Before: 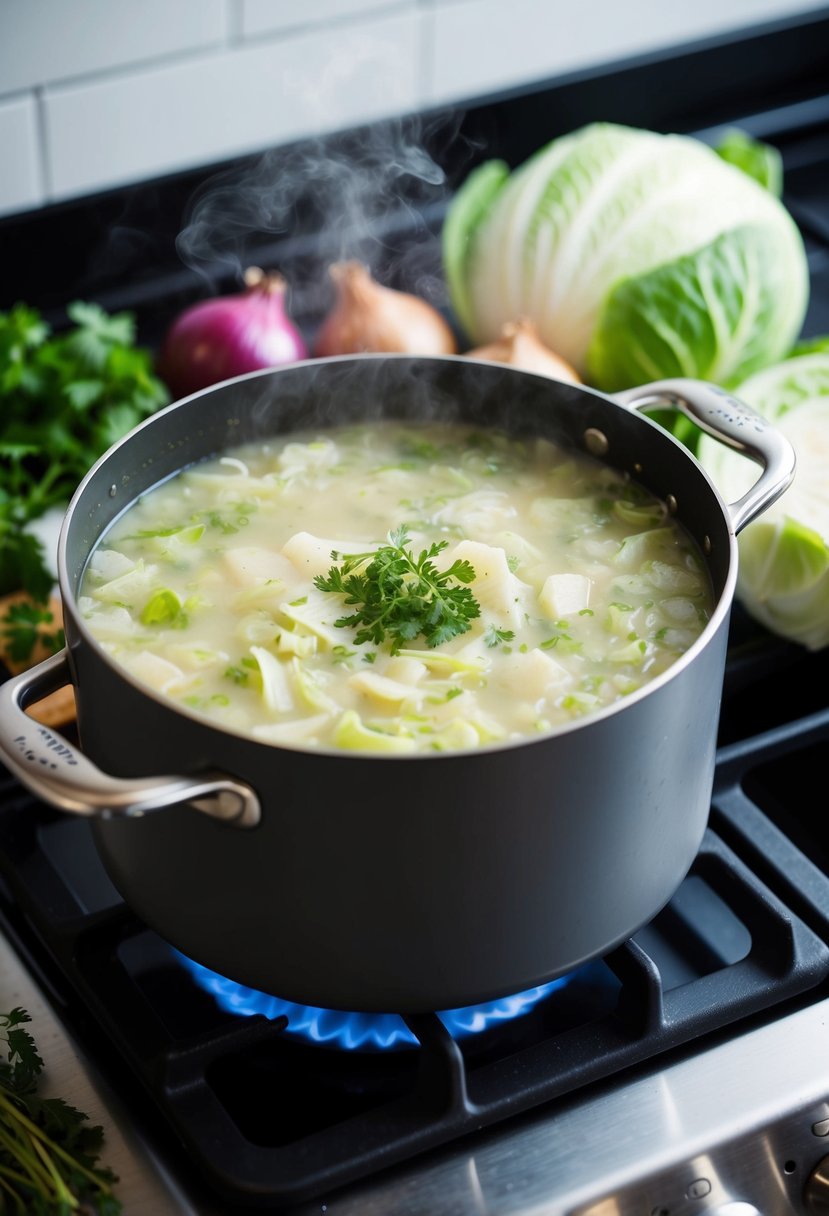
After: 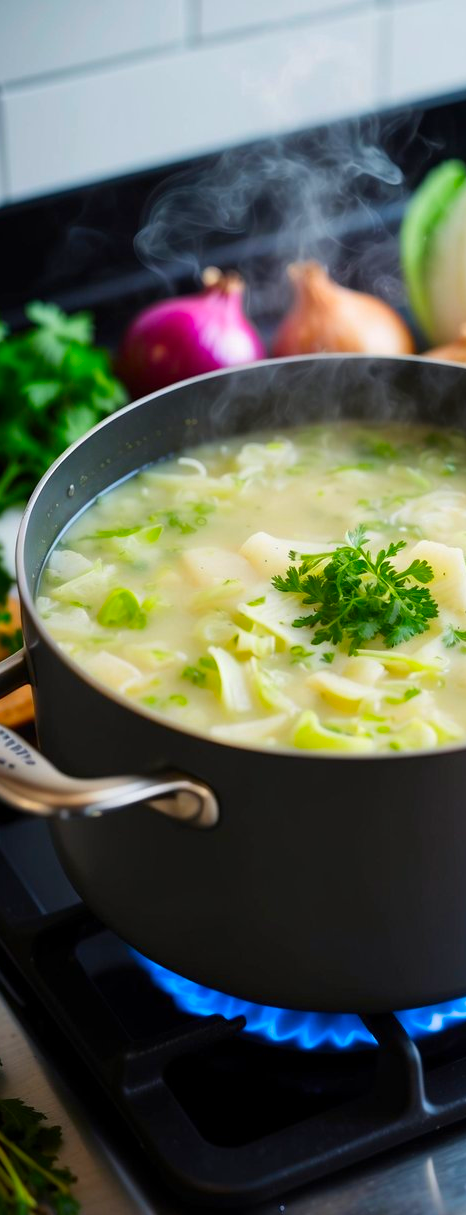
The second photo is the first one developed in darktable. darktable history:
contrast brightness saturation: saturation 0.5
crop: left 5.114%, right 38.589%
